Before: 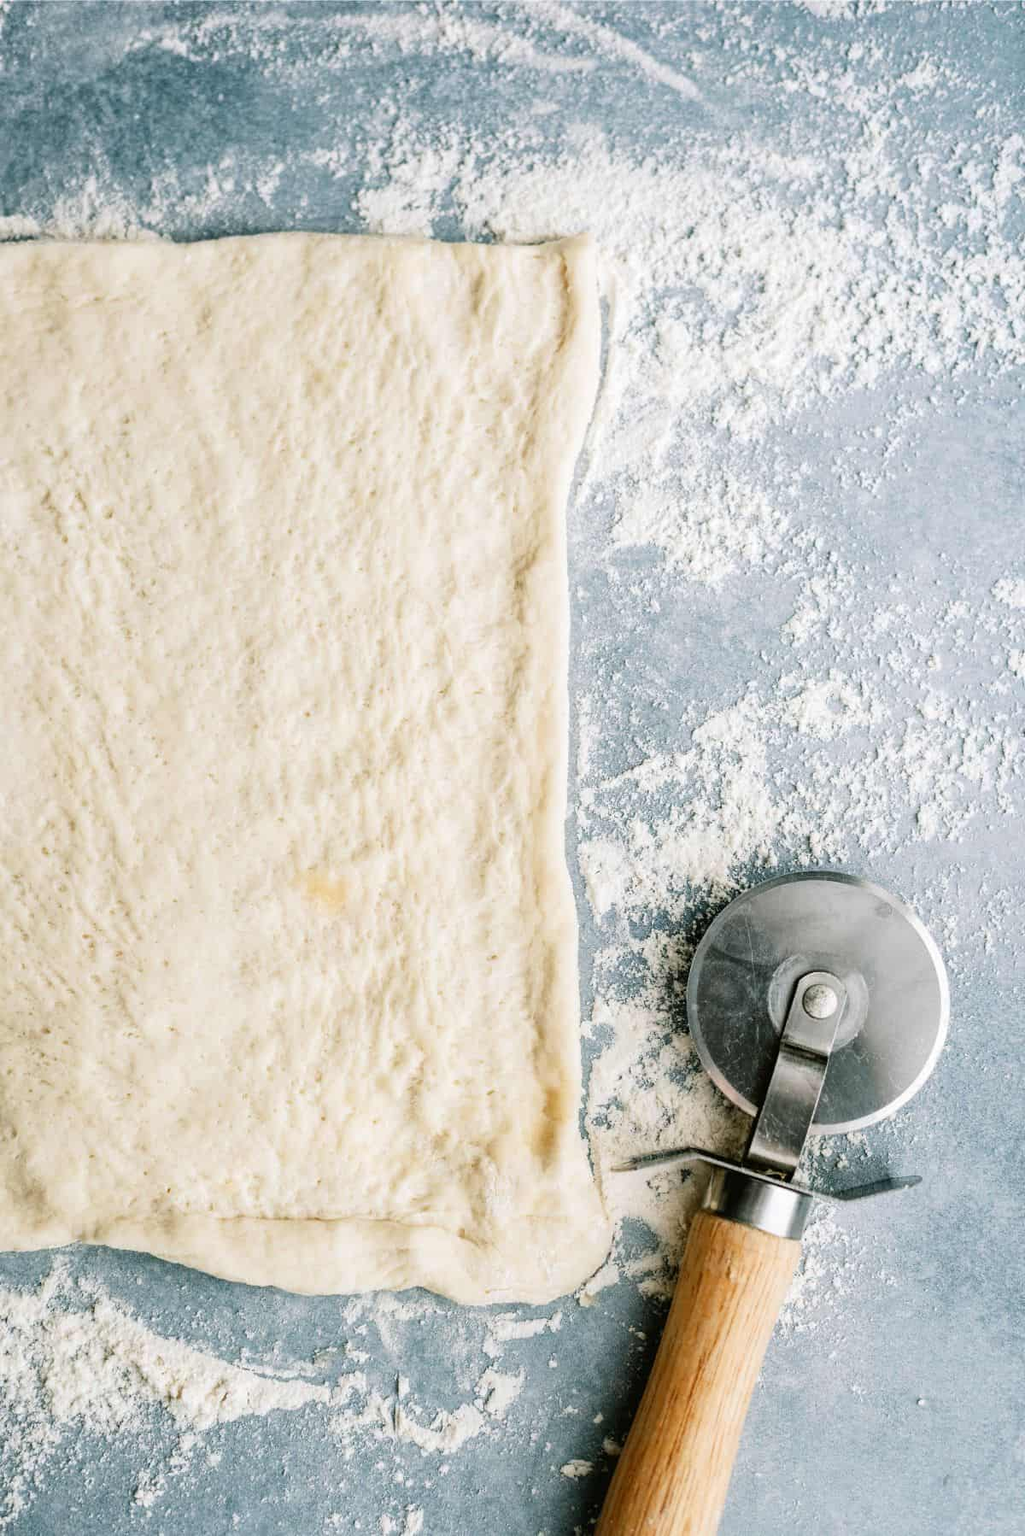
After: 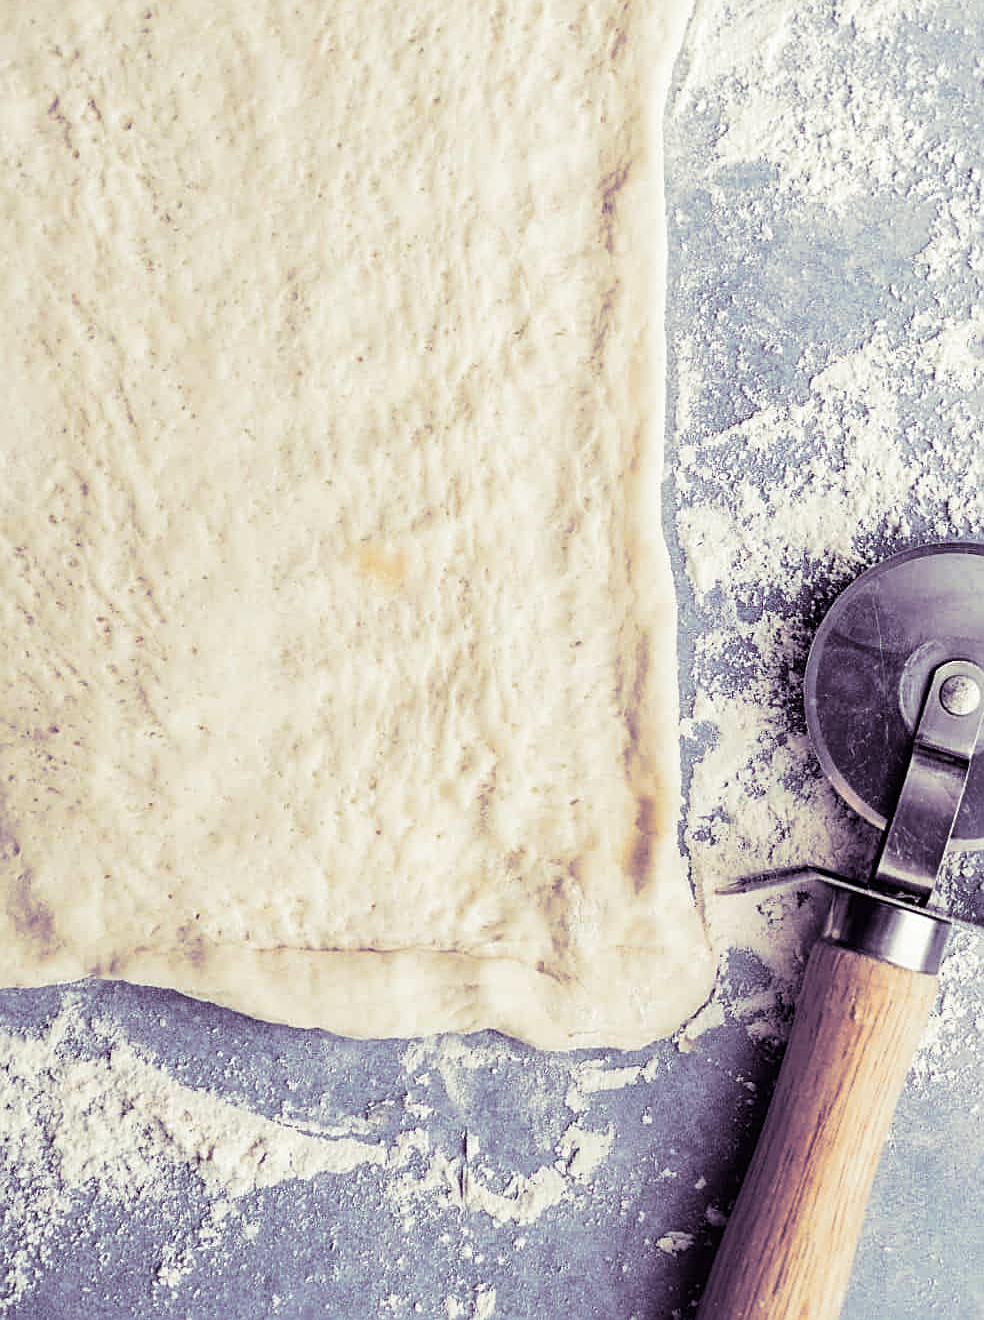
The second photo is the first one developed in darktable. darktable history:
split-toning: shadows › hue 266.4°, shadows › saturation 0.4, highlights › hue 61.2°, highlights › saturation 0.3, compress 0%
crop: top 26.531%, right 17.959%
sharpen: on, module defaults
